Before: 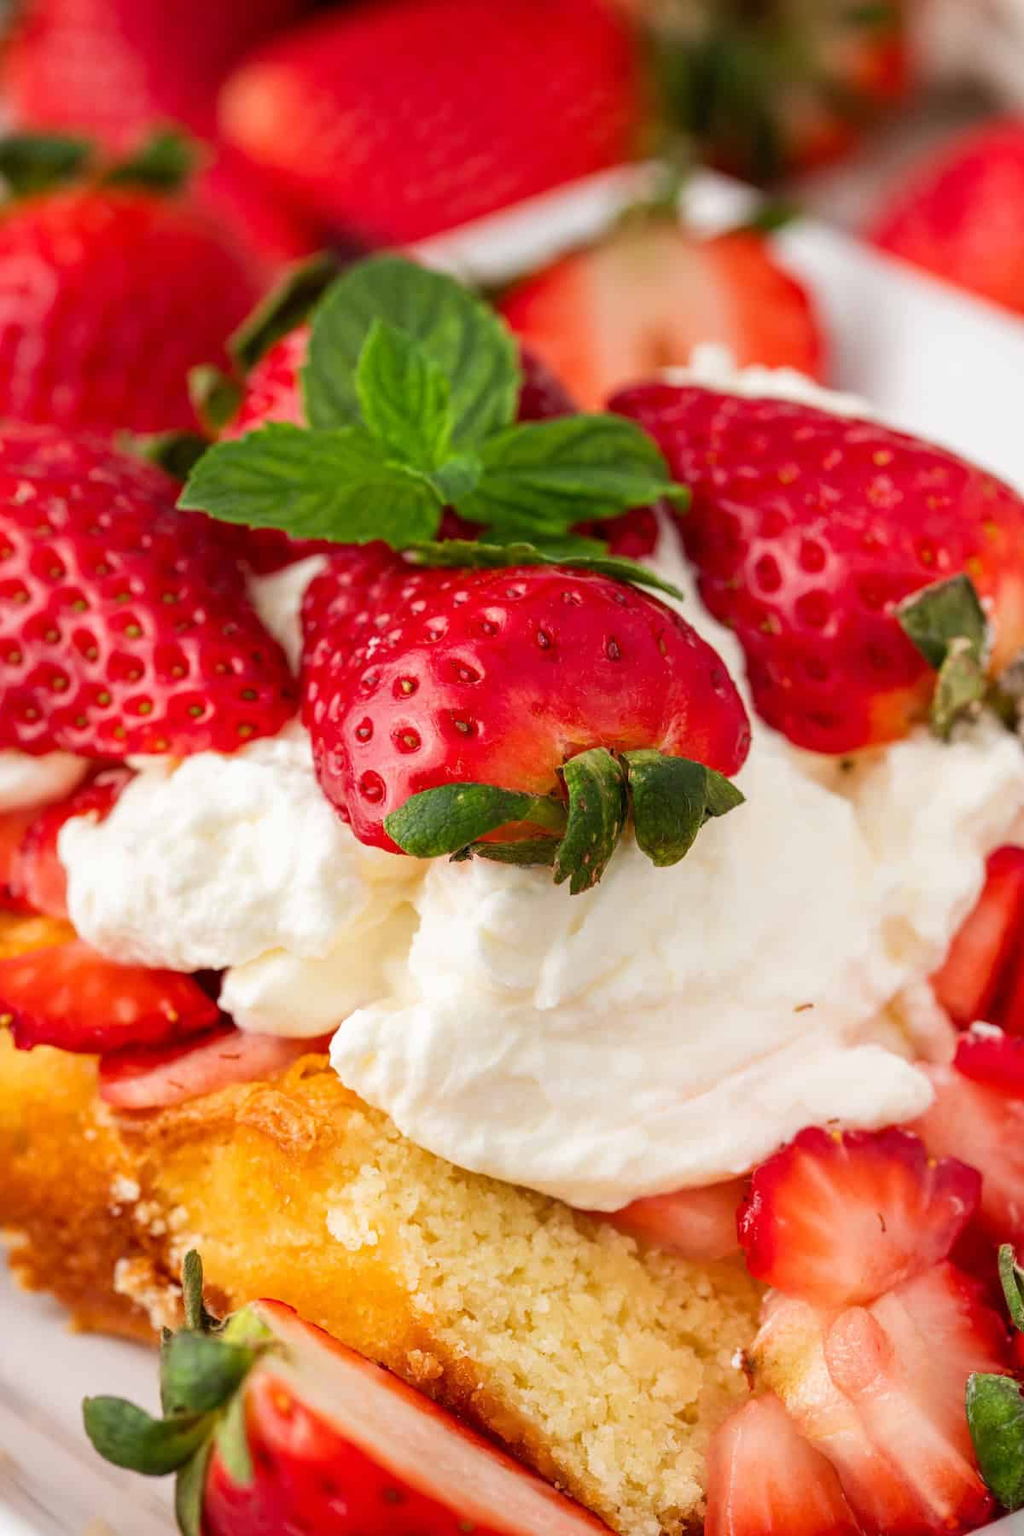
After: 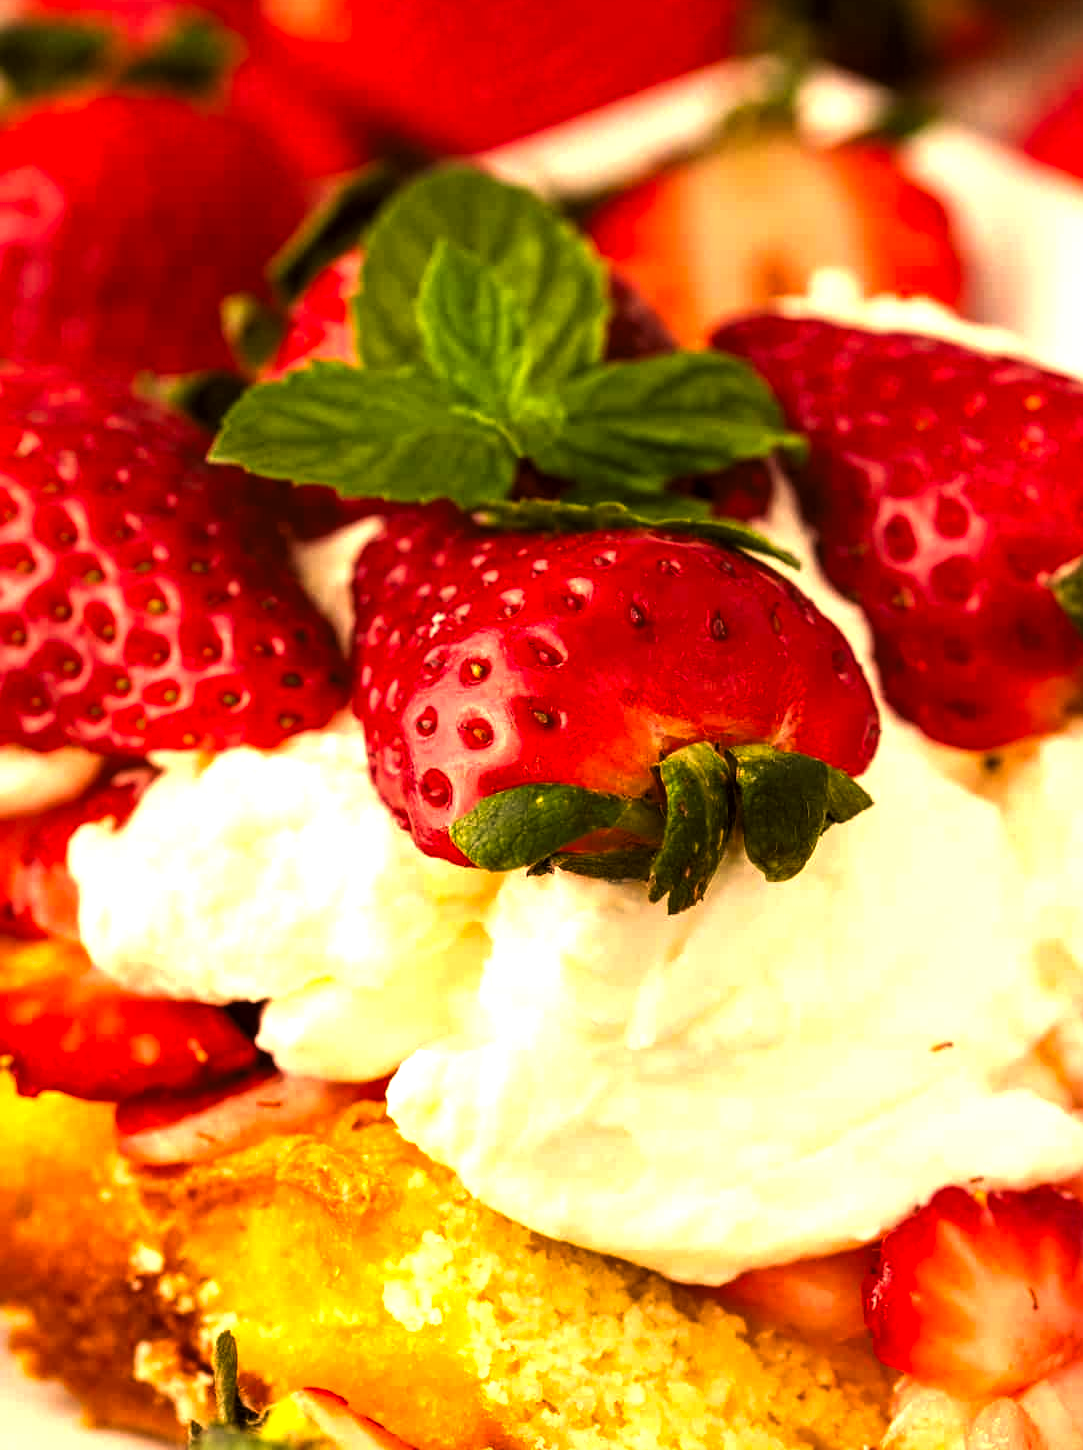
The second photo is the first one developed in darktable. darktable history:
levels: levels [0.044, 0.475, 0.791]
crop: top 7.49%, right 9.717%, bottom 11.943%
color correction: highlights a* 17.94, highlights b* 35.39, shadows a* 1.48, shadows b* 6.42, saturation 1.01
